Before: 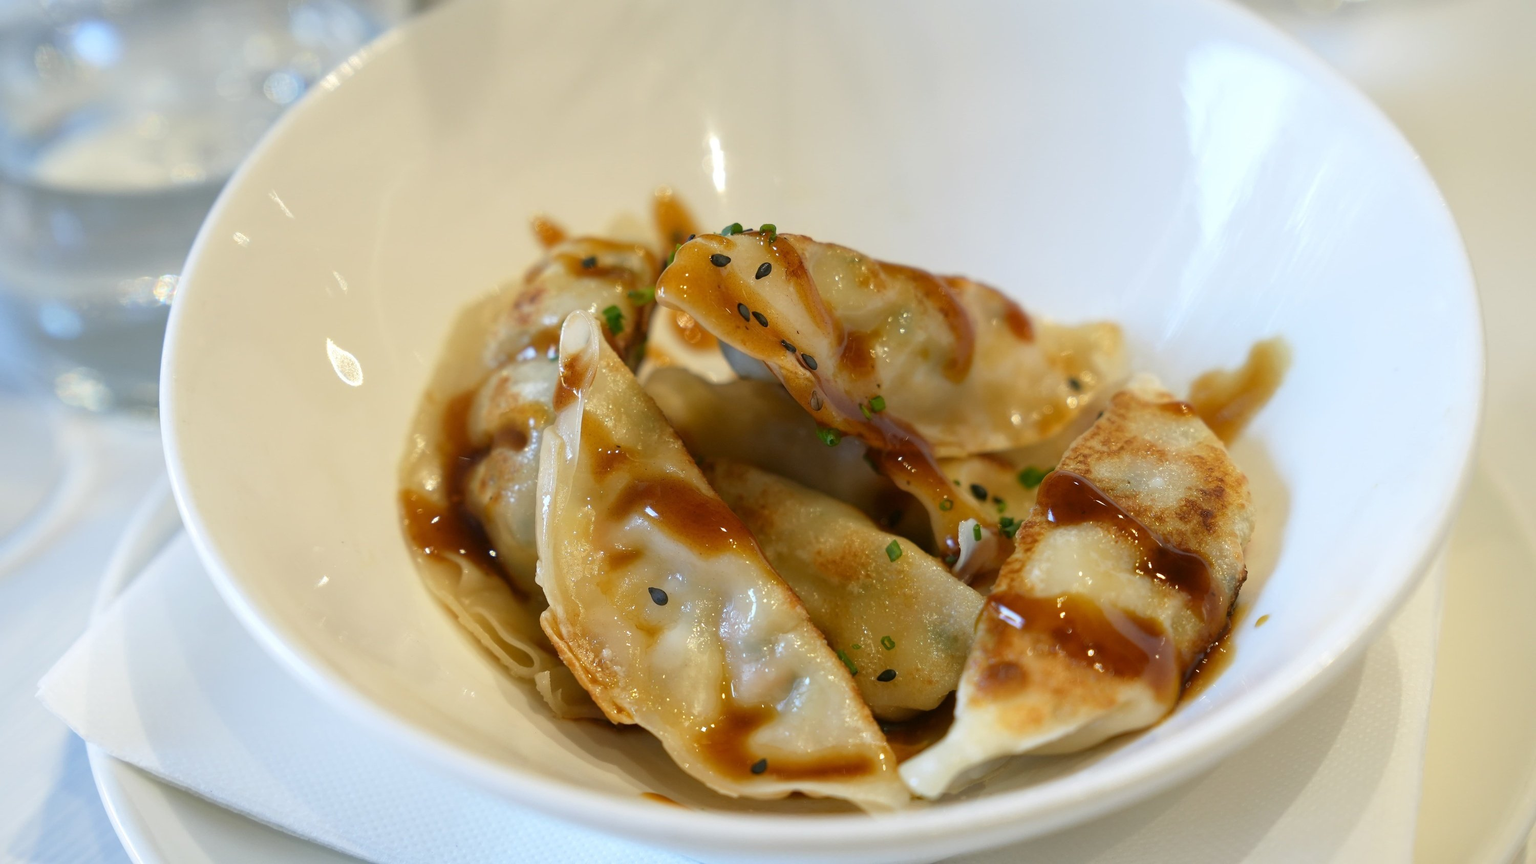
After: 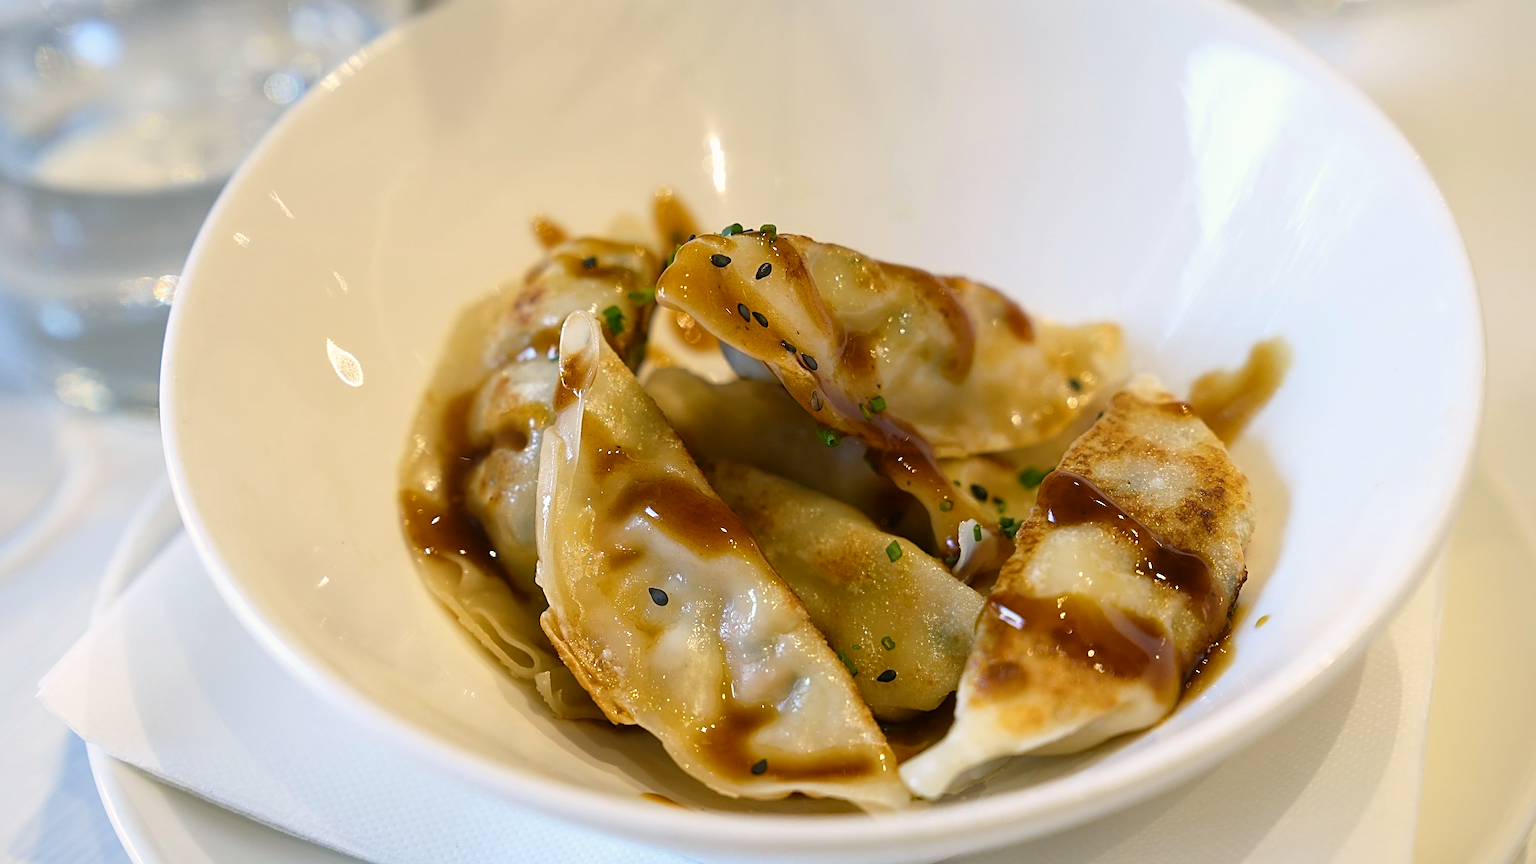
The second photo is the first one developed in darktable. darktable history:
contrast brightness saturation: contrast 0.109, saturation -0.153
sharpen: radius 2.801, amount 0.714
color balance rgb: highlights gain › chroma 1.732%, highlights gain › hue 54.95°, perceptual saturation grading › global saturation 24.926%, global vibrance 9.243%
